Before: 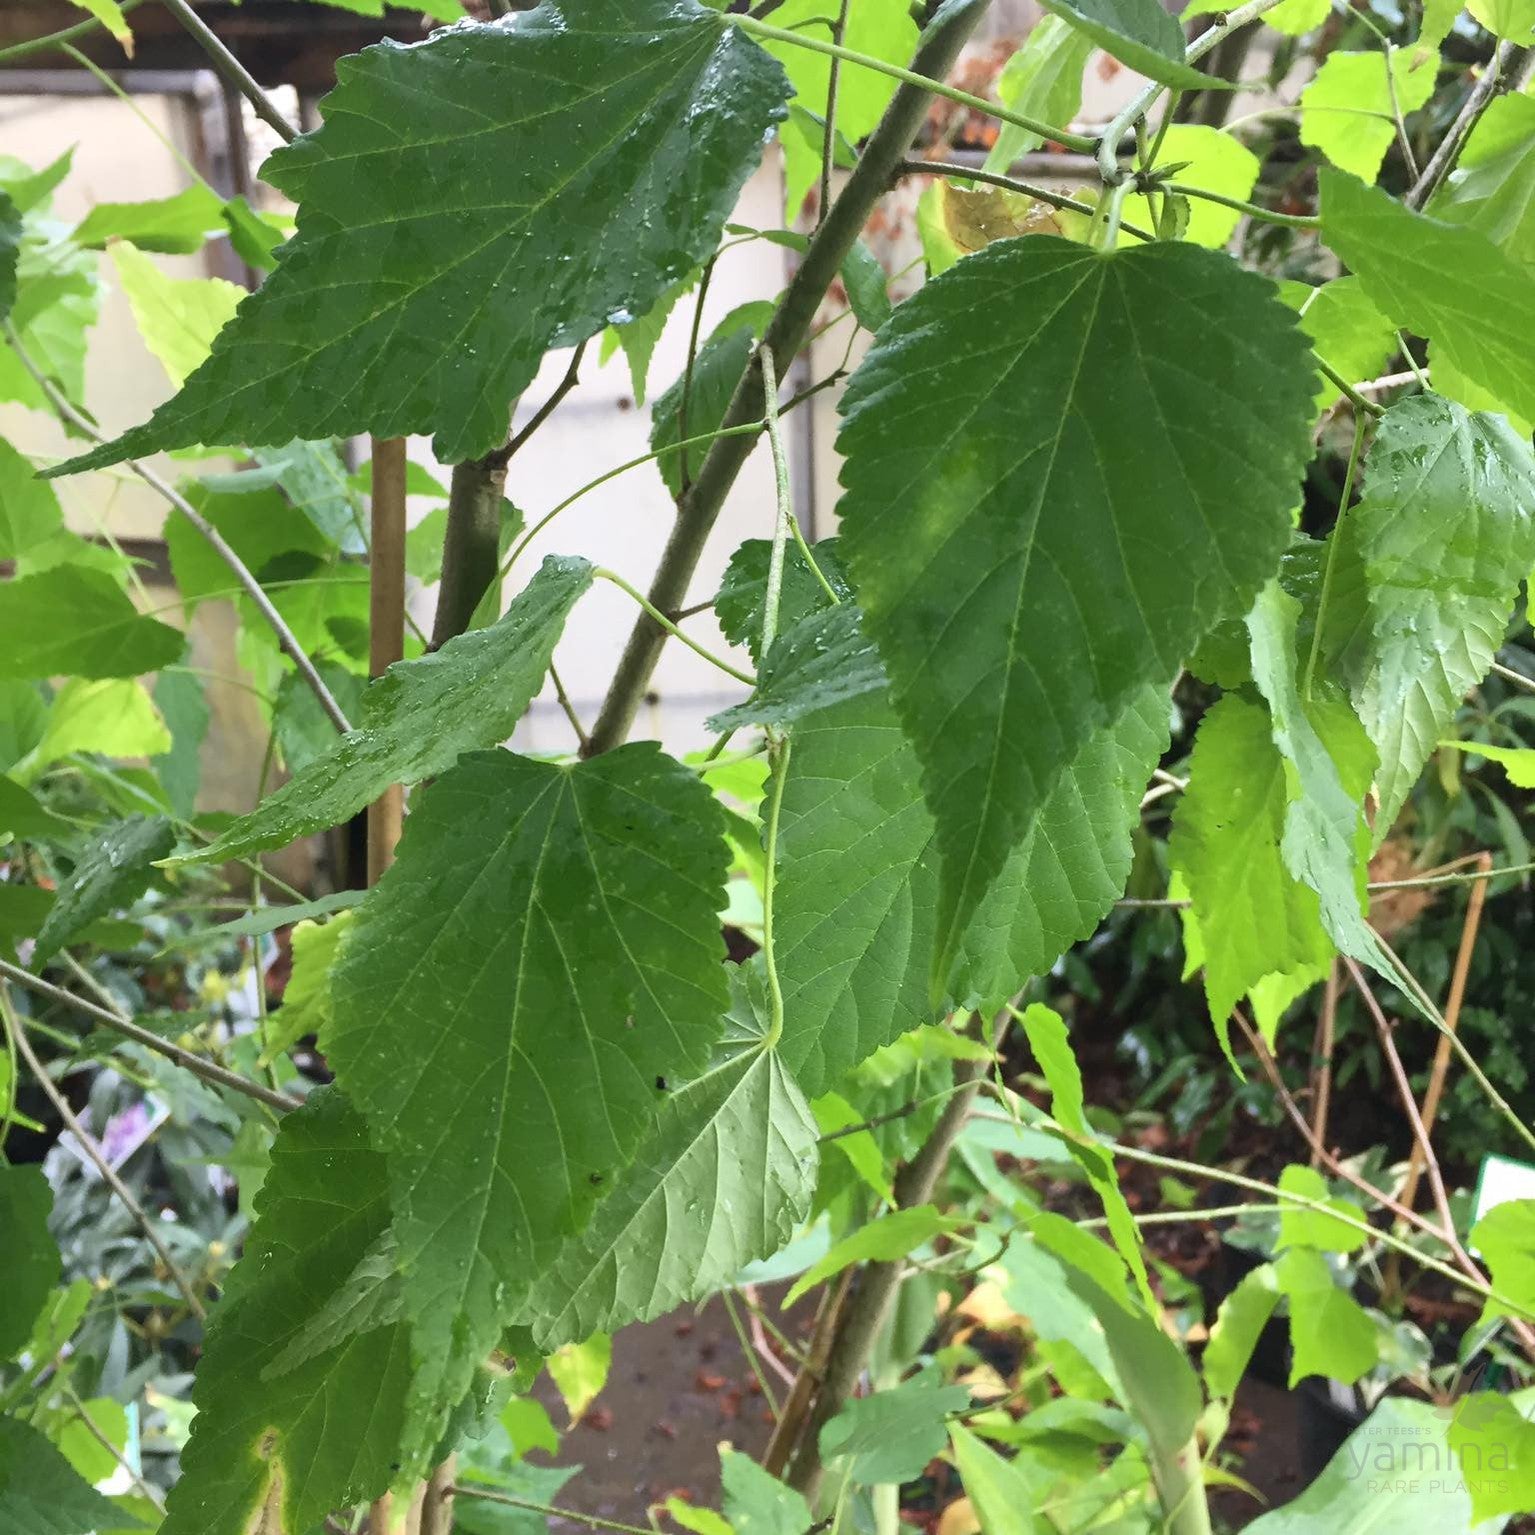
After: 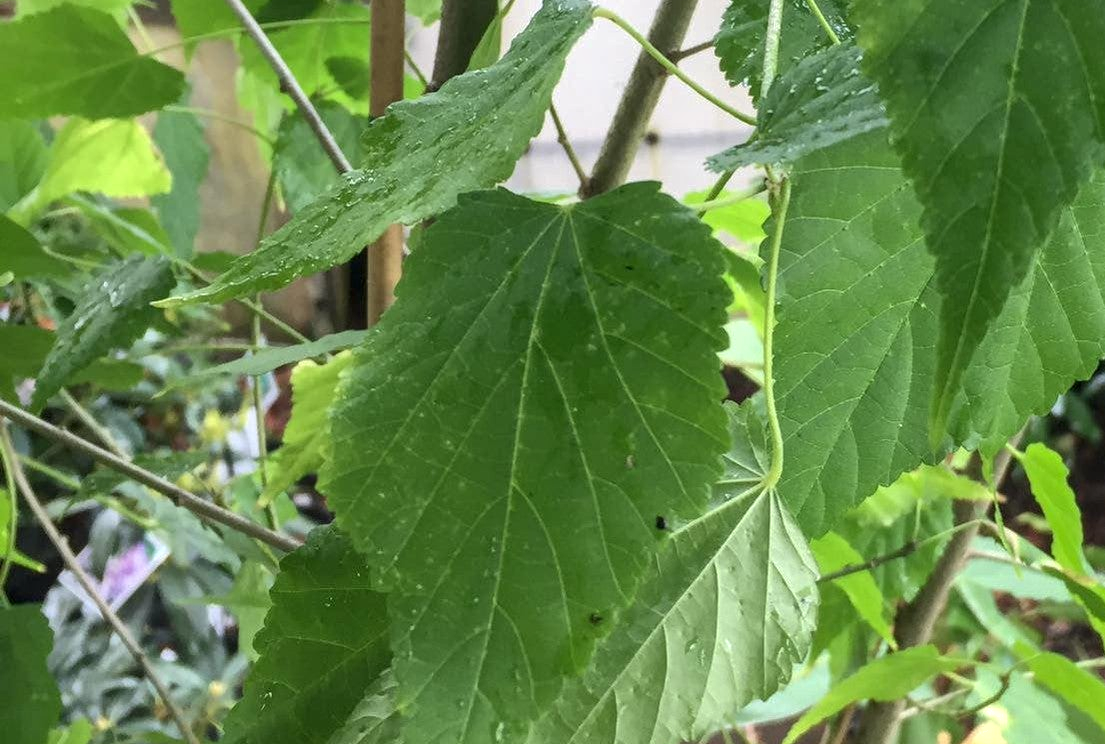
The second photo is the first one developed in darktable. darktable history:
local contrast: on, module defaults
shadows and highlights: shadows 10, white point adjustment 1, highlights -40
crop: top 36.498%, right 27.964%, bottom 14.995%
